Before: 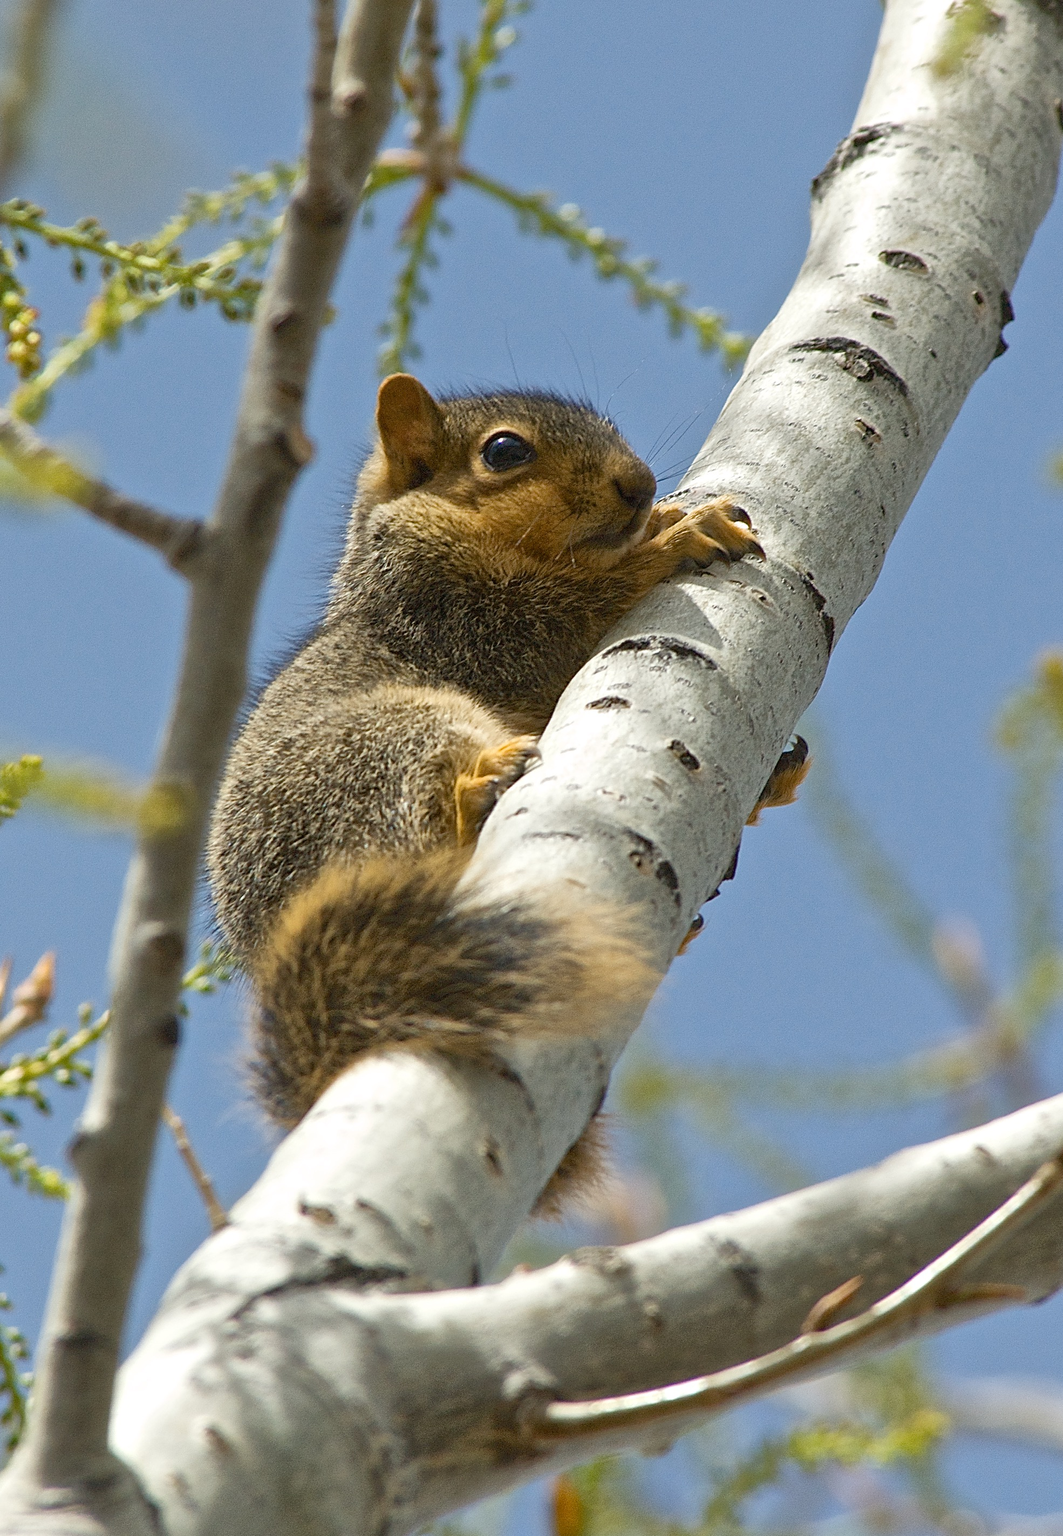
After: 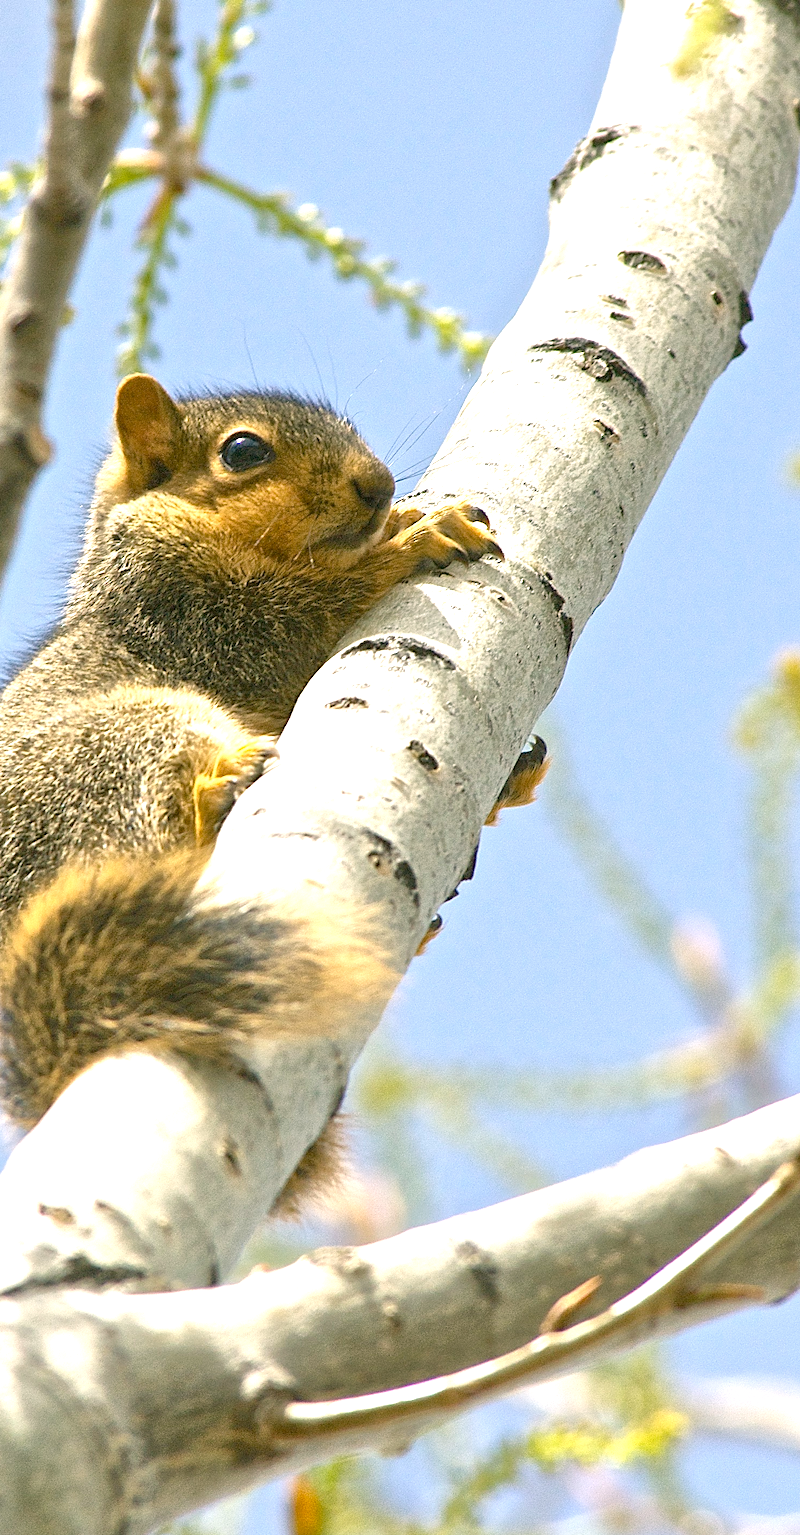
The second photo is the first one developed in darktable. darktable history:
crop and rotate: left 24.654%
exposure: black level correction 0, exposure 1.2 EV, compensate highlight preservation false
color correction: highlights a* 4.3, highlights b* 4.95, shadows a* -7.92, shadows b* 5.02
